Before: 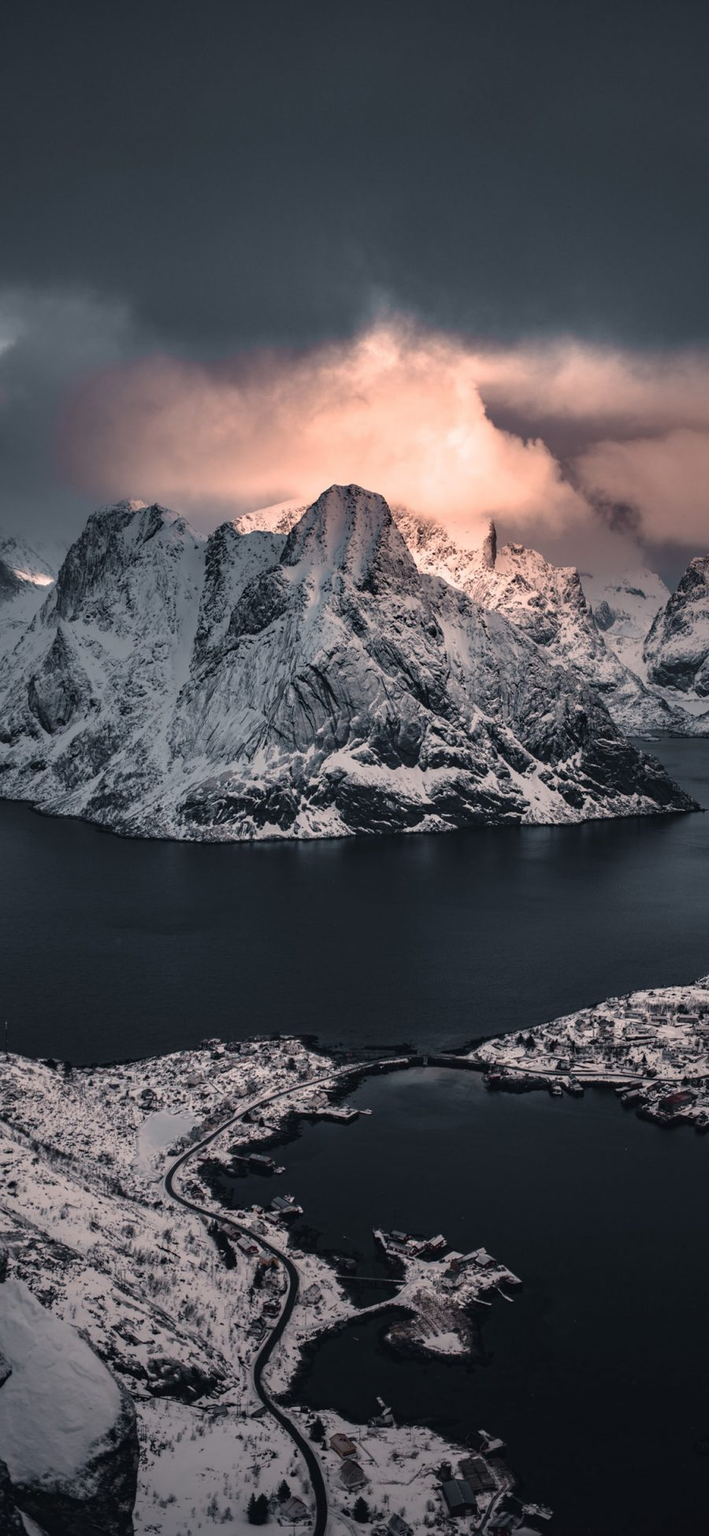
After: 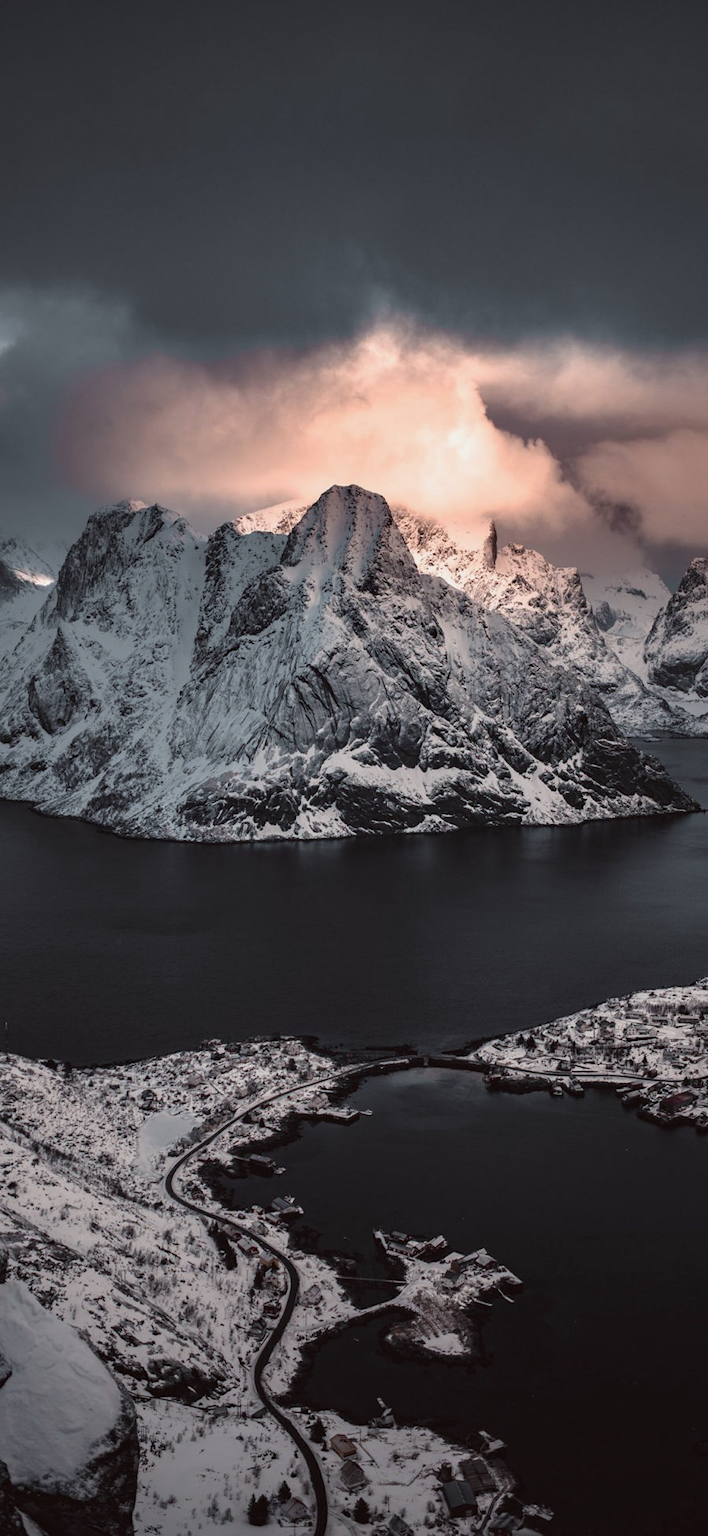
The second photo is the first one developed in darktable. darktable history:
color correction: highlights a* -4.98, highlights b* -3.76, shadows a* 3.83, shadows b* 4.08
